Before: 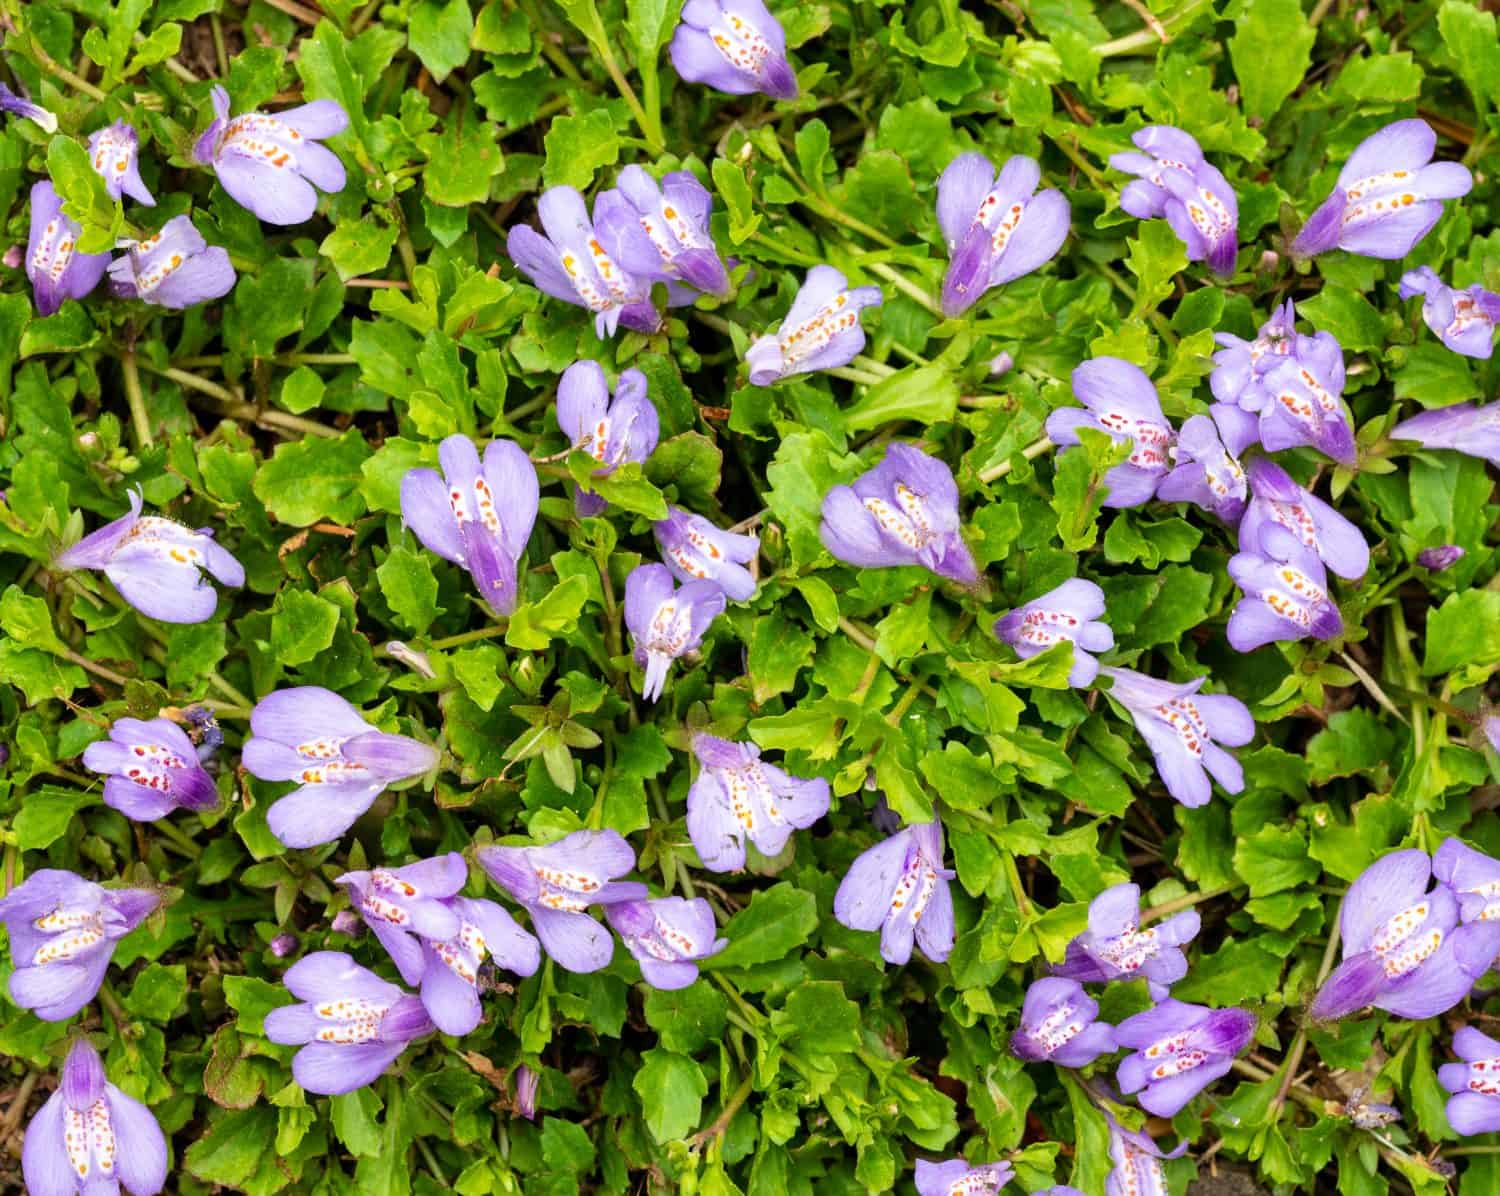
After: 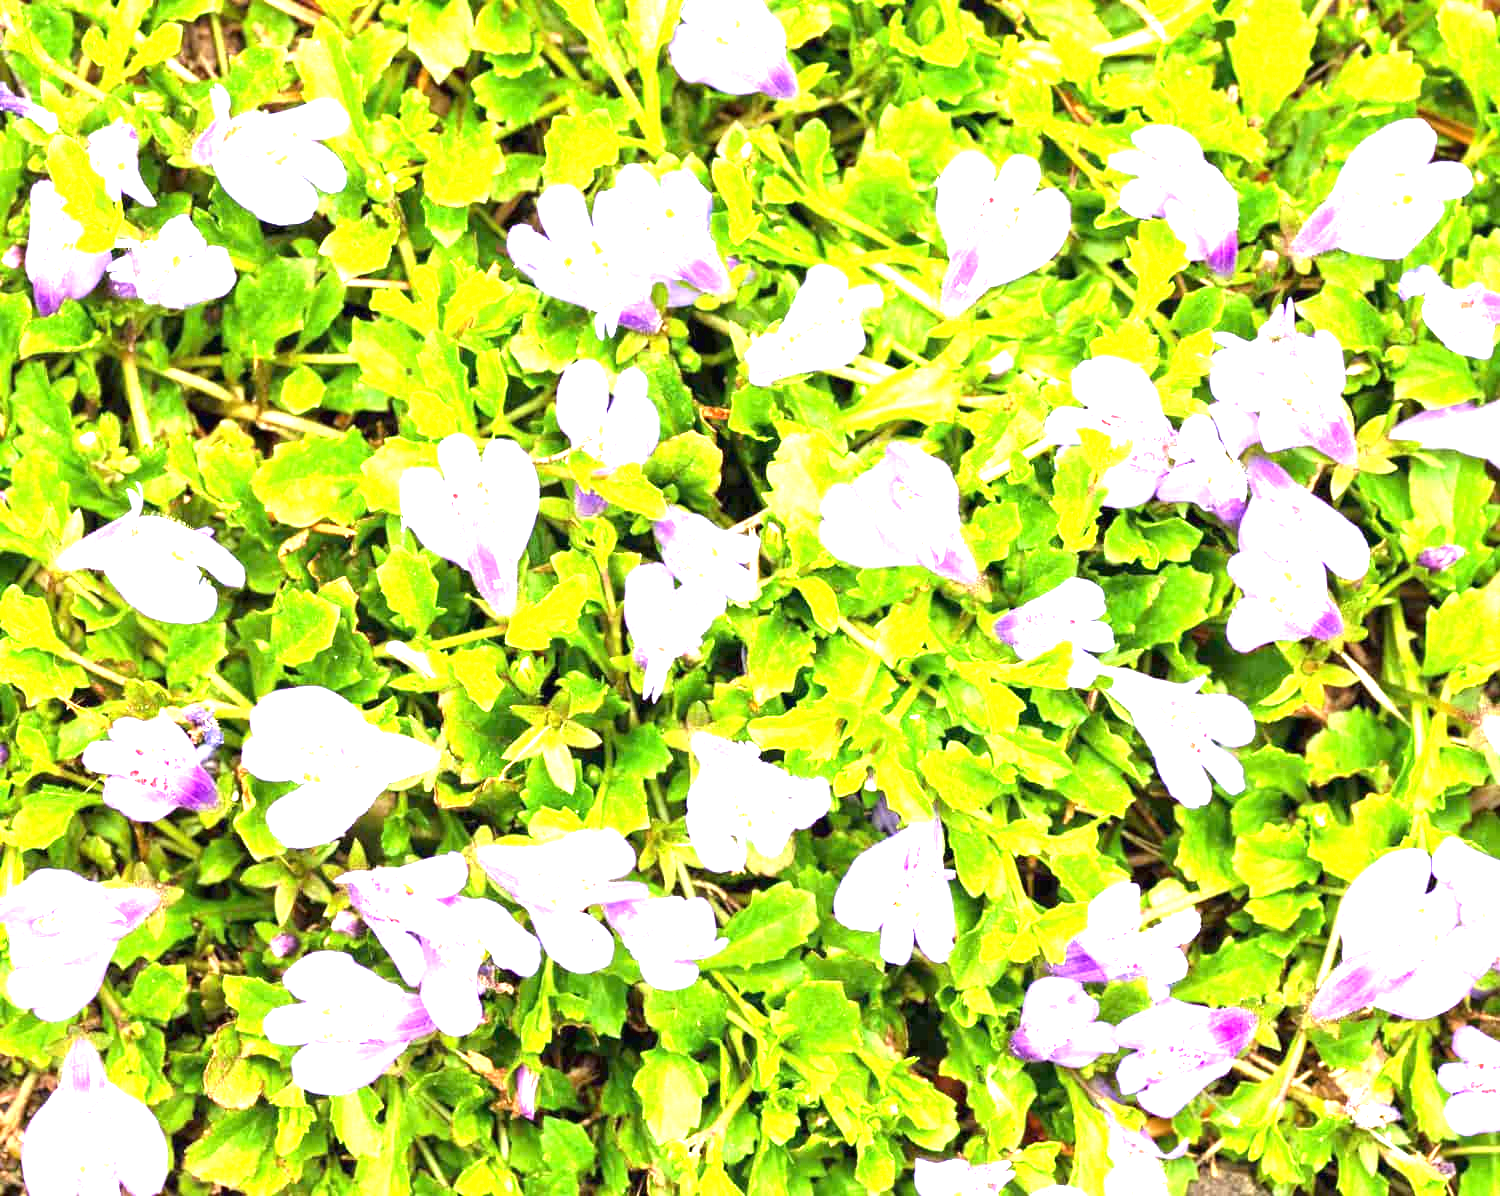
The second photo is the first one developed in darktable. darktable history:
exposure: black level correction 0, exposure 2.34 EV, compensate highlight preservation false
